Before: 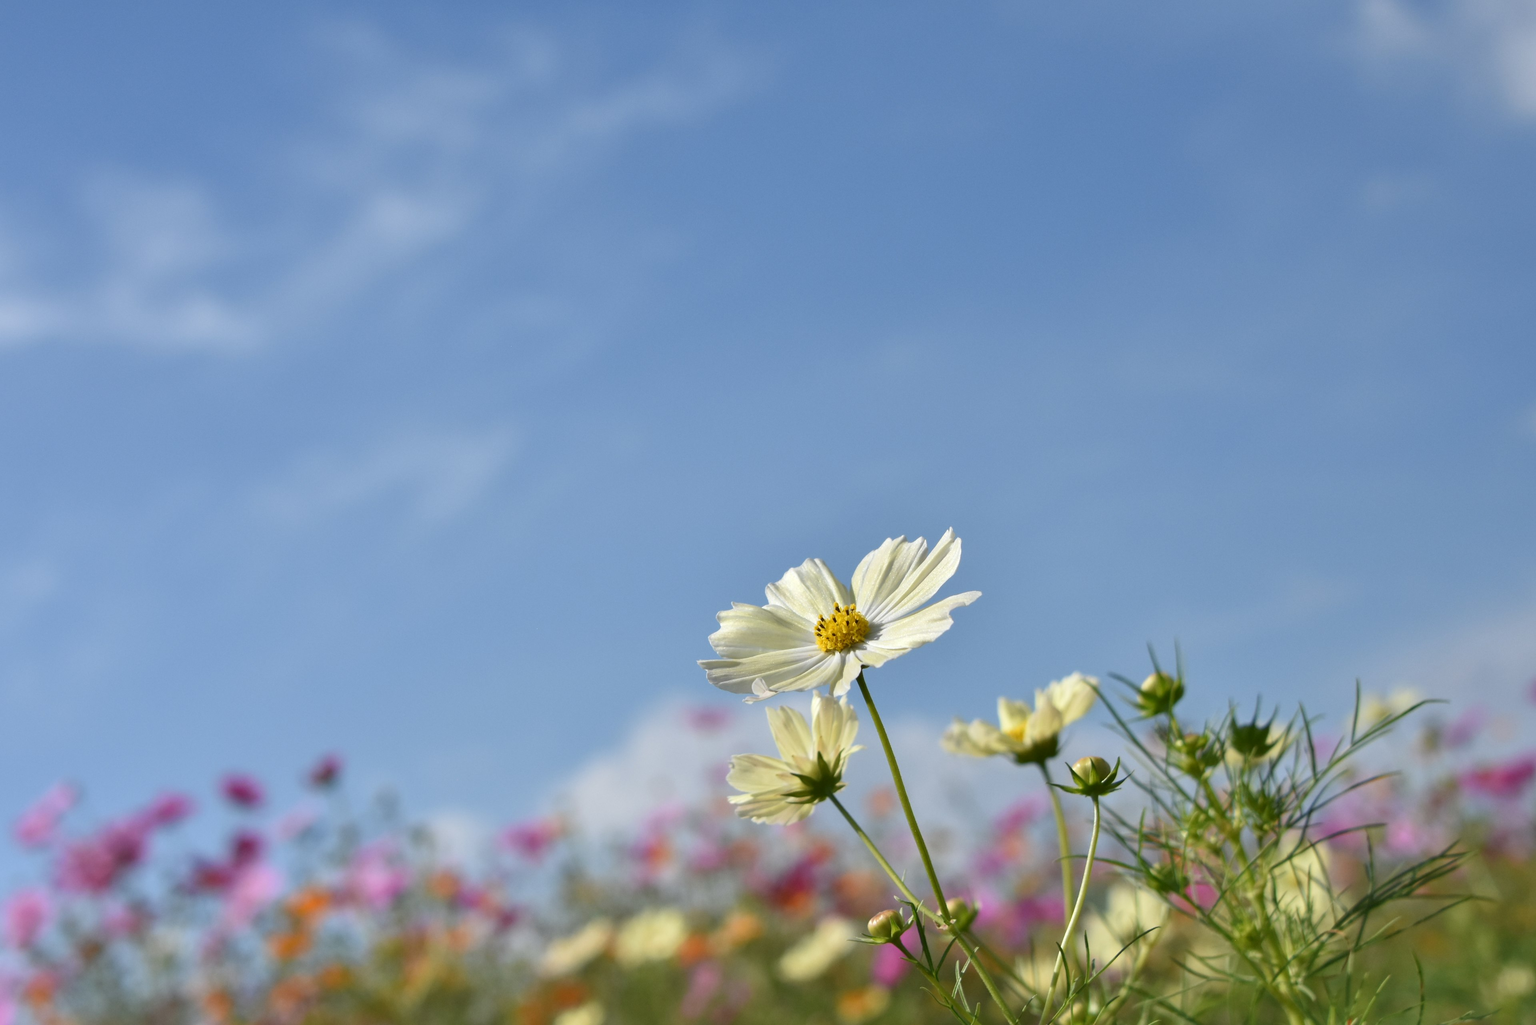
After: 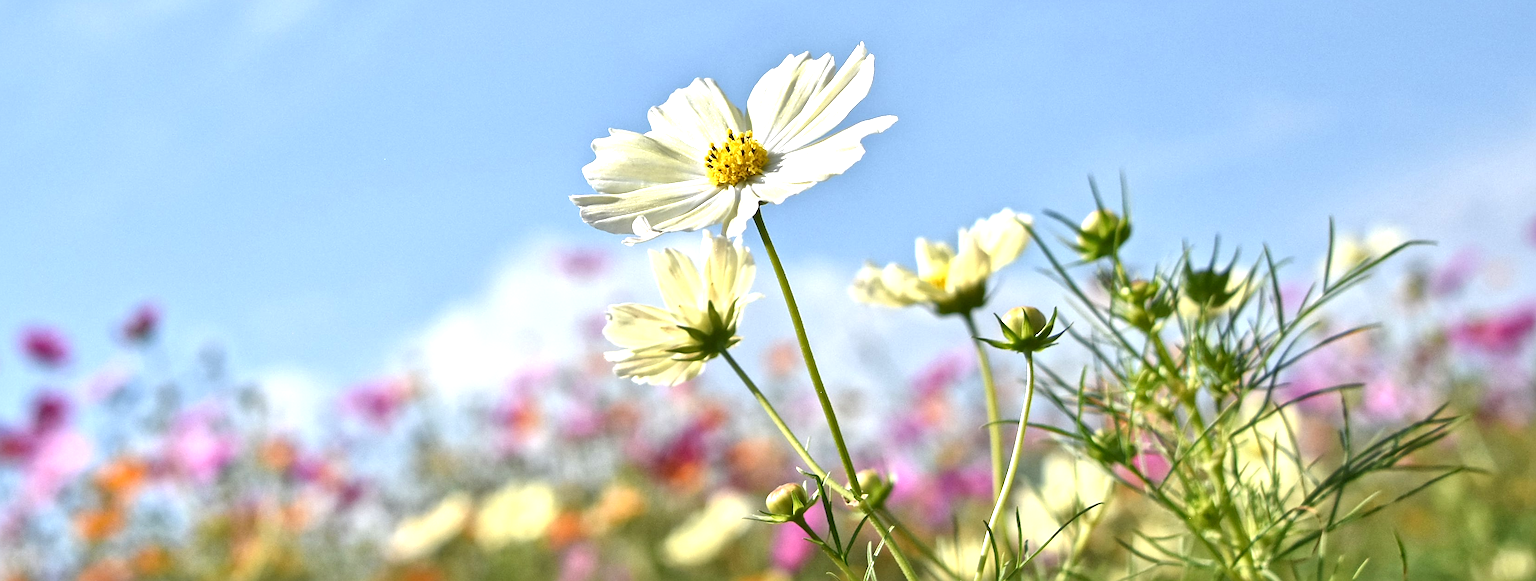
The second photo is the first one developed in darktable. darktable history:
exposure: black level correction 0, exposure 0.949 EV, compensate exposure bias true, compensate highlight preservation false
sharpen: on, module defaults
crop and rotate: left 13.28%, top 47.91%, bottom 2.885%
local contrast: mode bilateral grid, contrast 19, coarseness 19, detail 163%, midtone range 0.2
